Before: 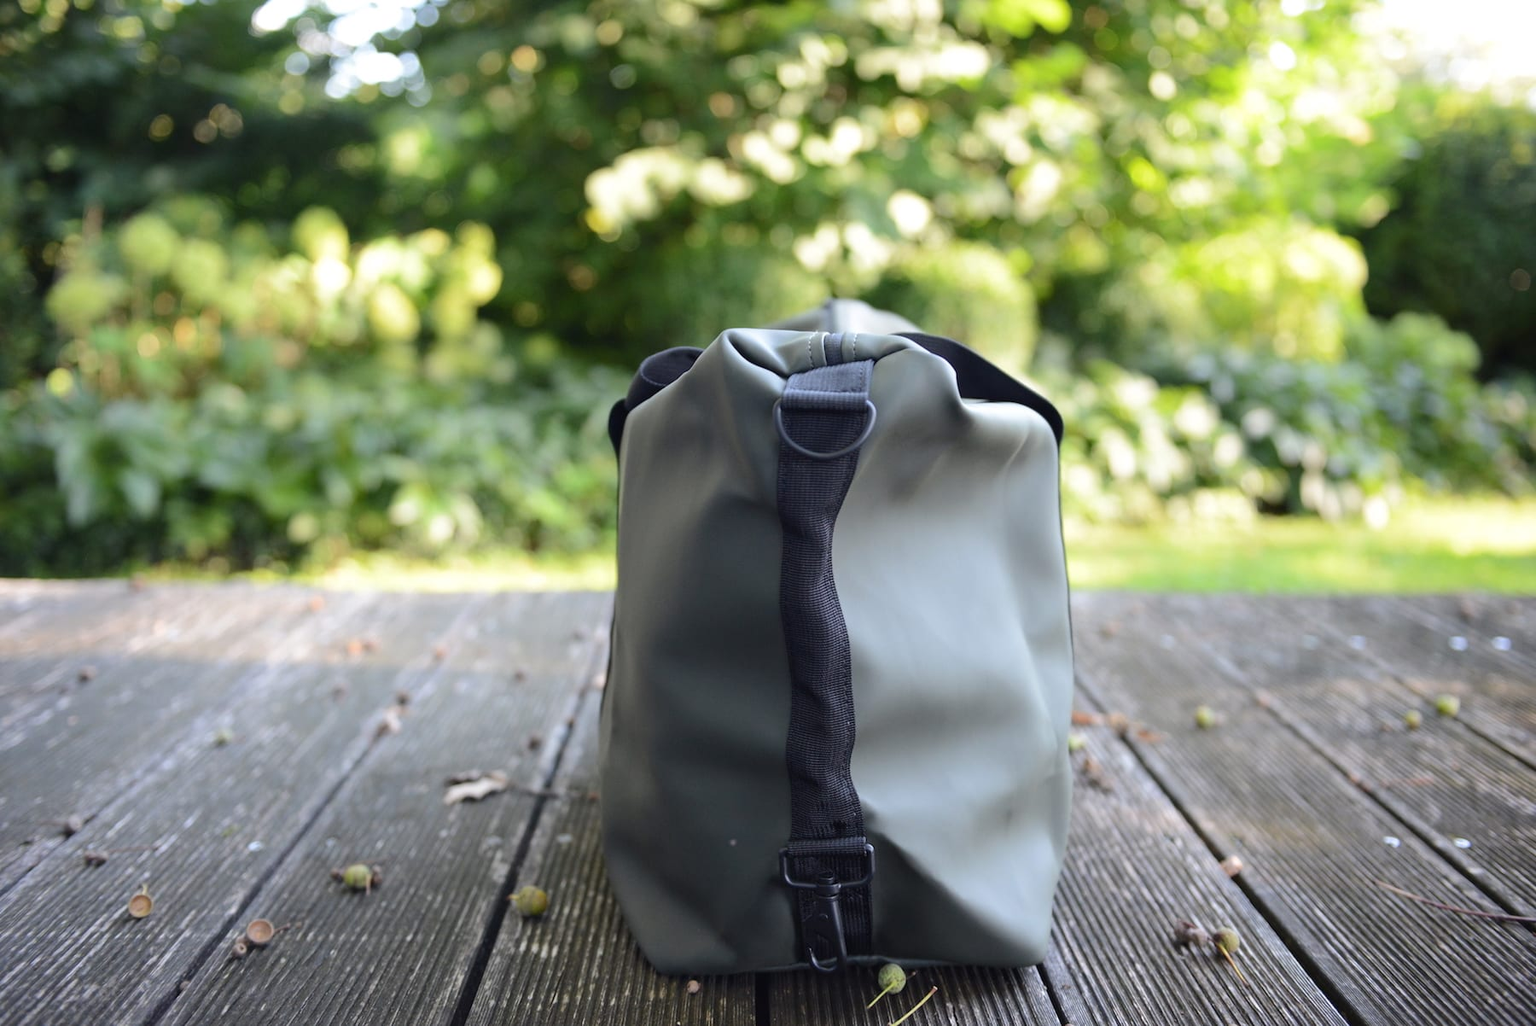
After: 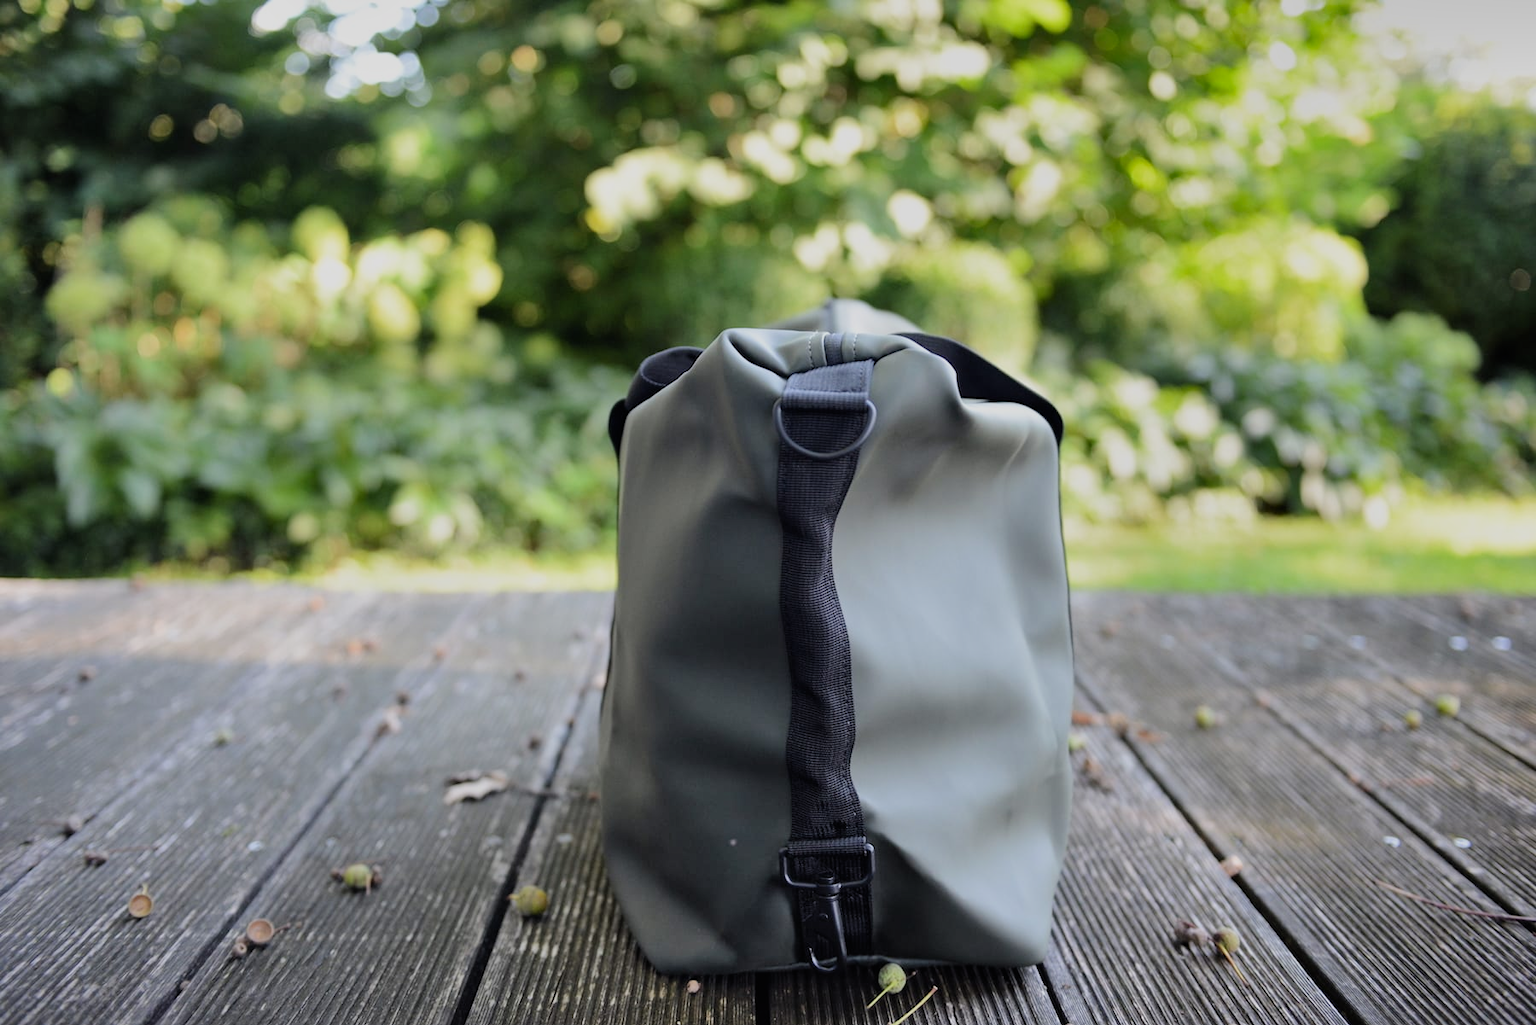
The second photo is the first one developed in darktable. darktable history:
shadows and highlights: radius 108.9, shadows 44.67, highlights -66.3, low approximation 0.01, soften with gaussian
filmic rgb: black relative exposure -8.01 EV, white relative exposure 3.85 EV, hardness 4.28
